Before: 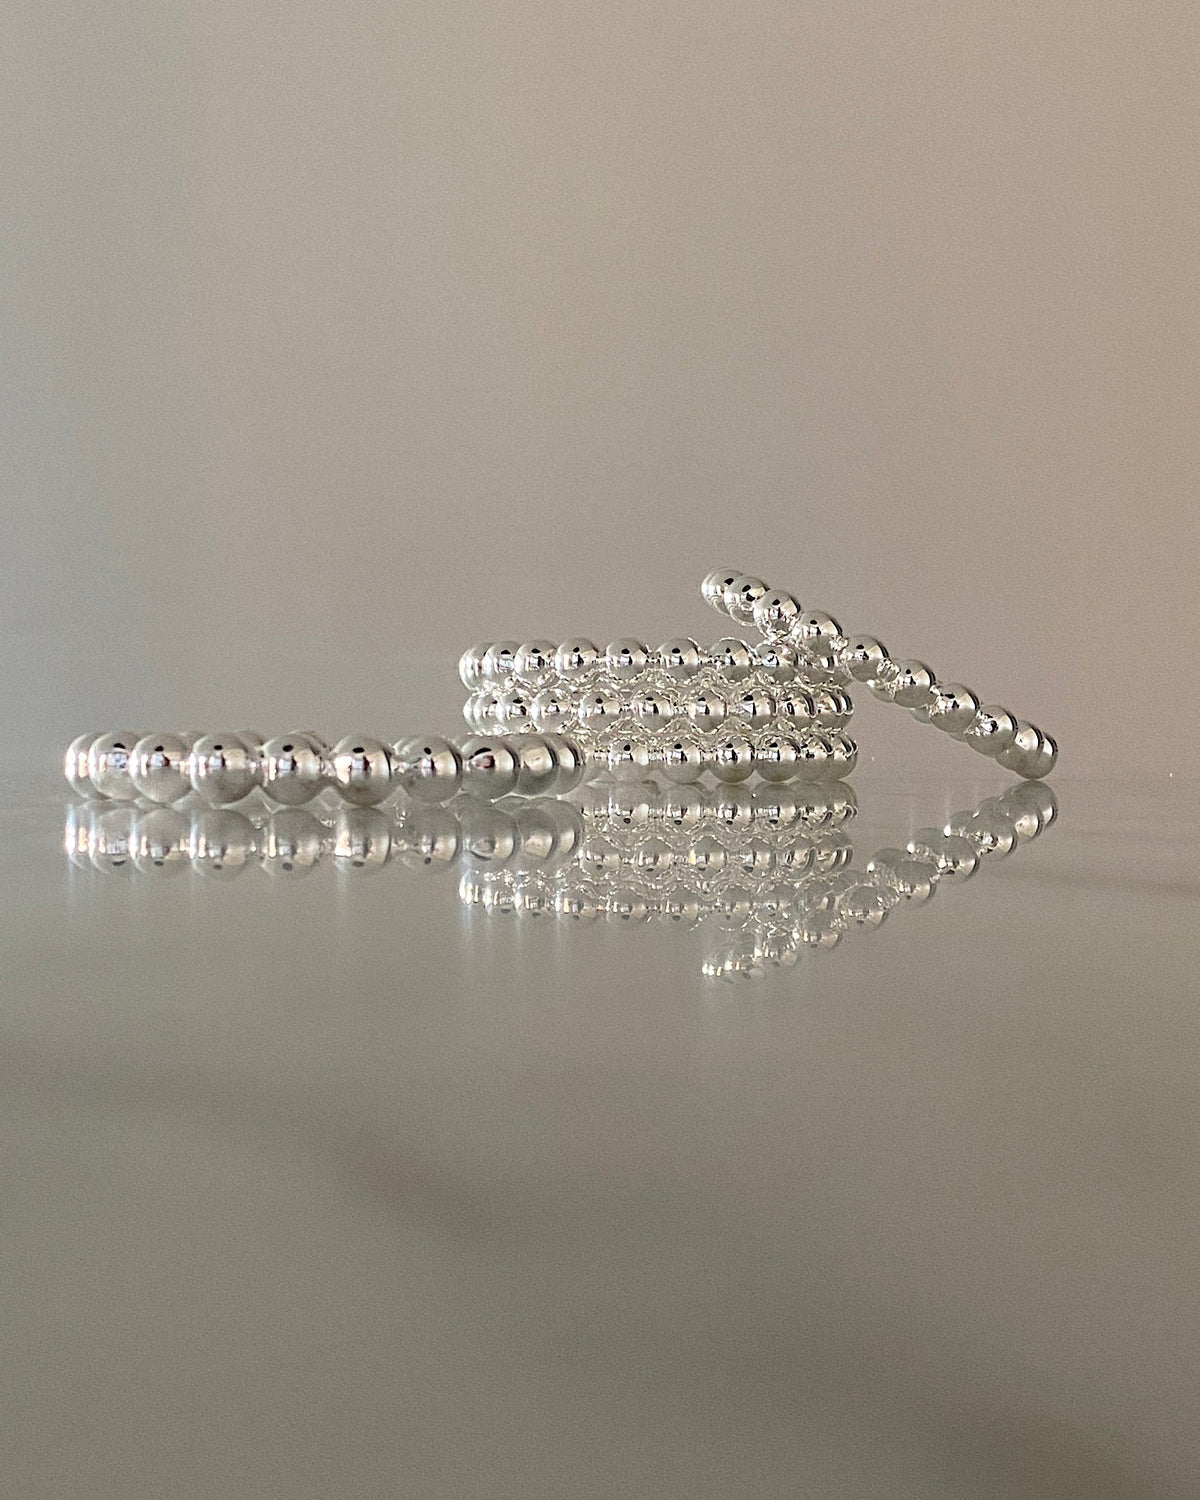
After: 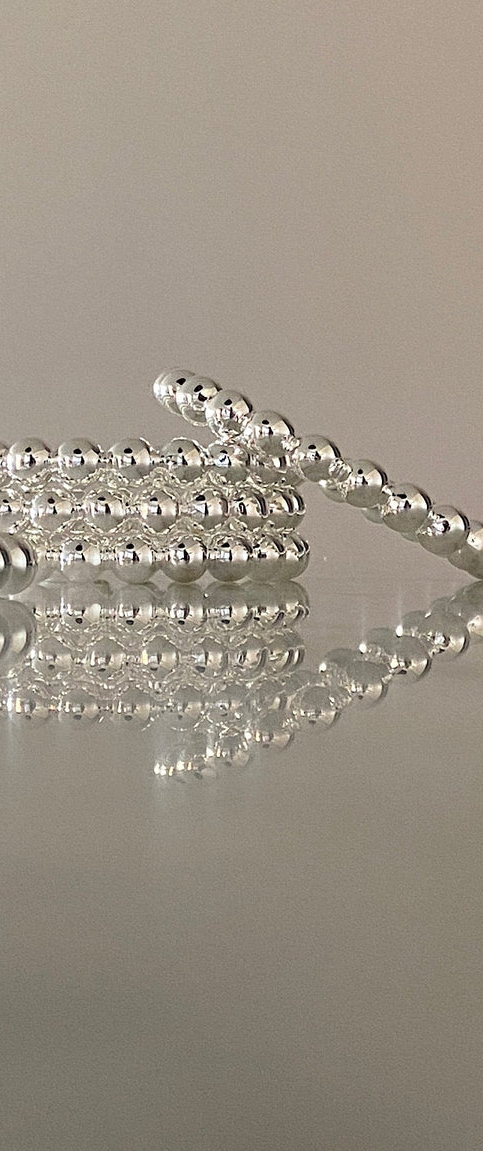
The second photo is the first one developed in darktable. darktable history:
crop: left 45.736%, top 13.346%, right 13.931%, bottom 9.864%
